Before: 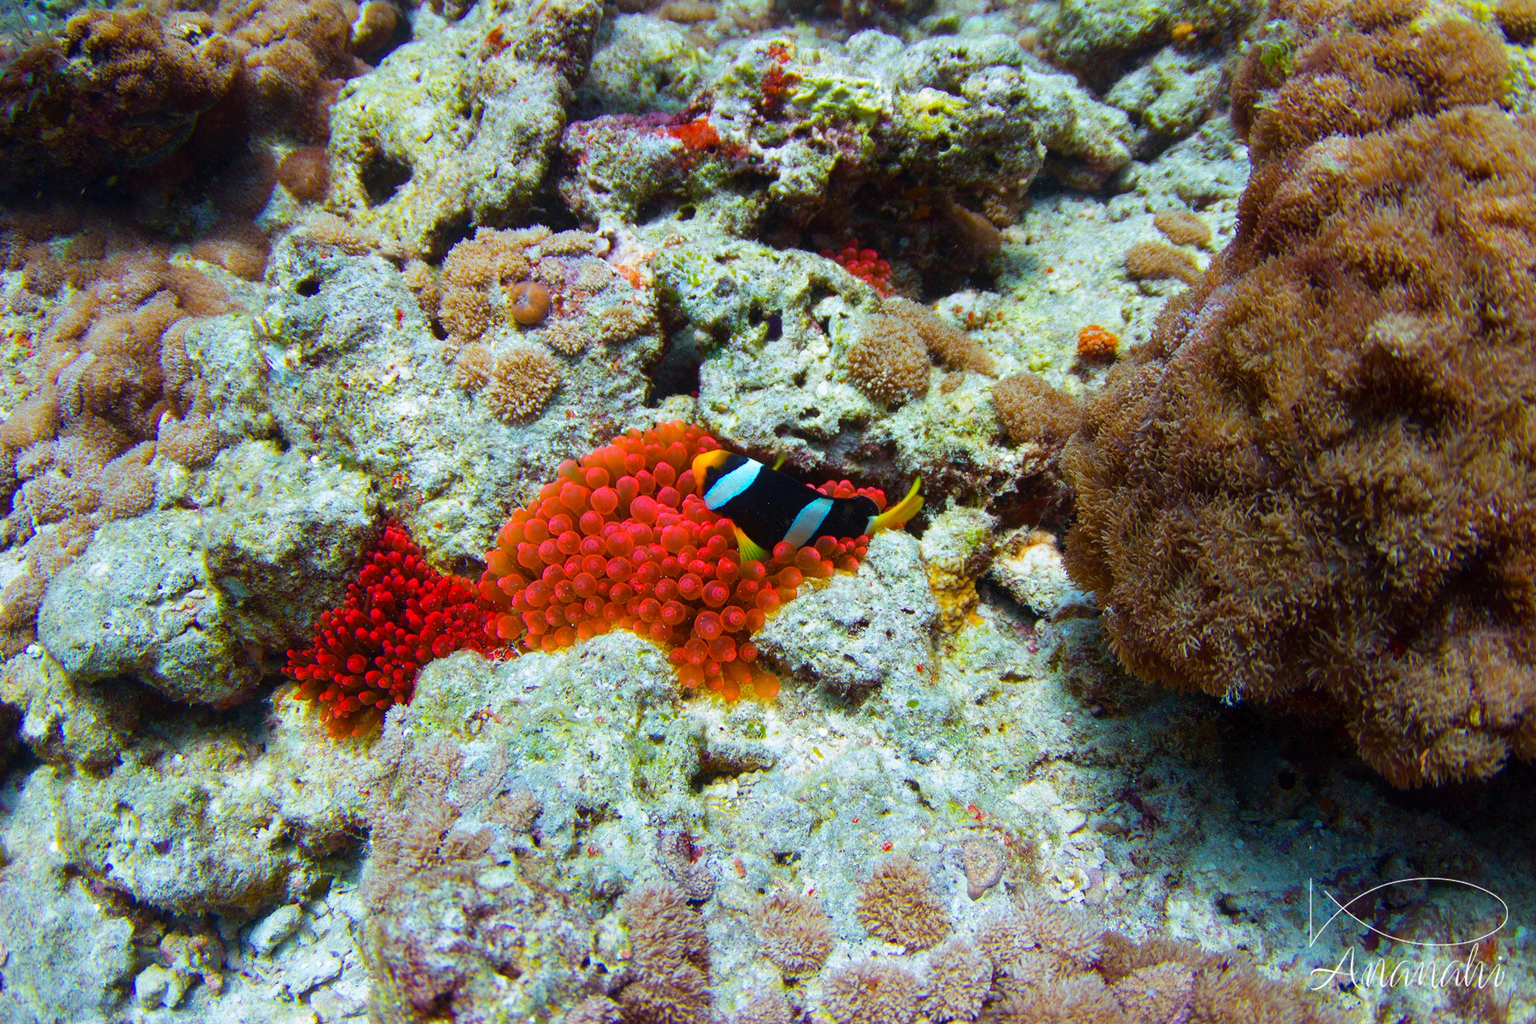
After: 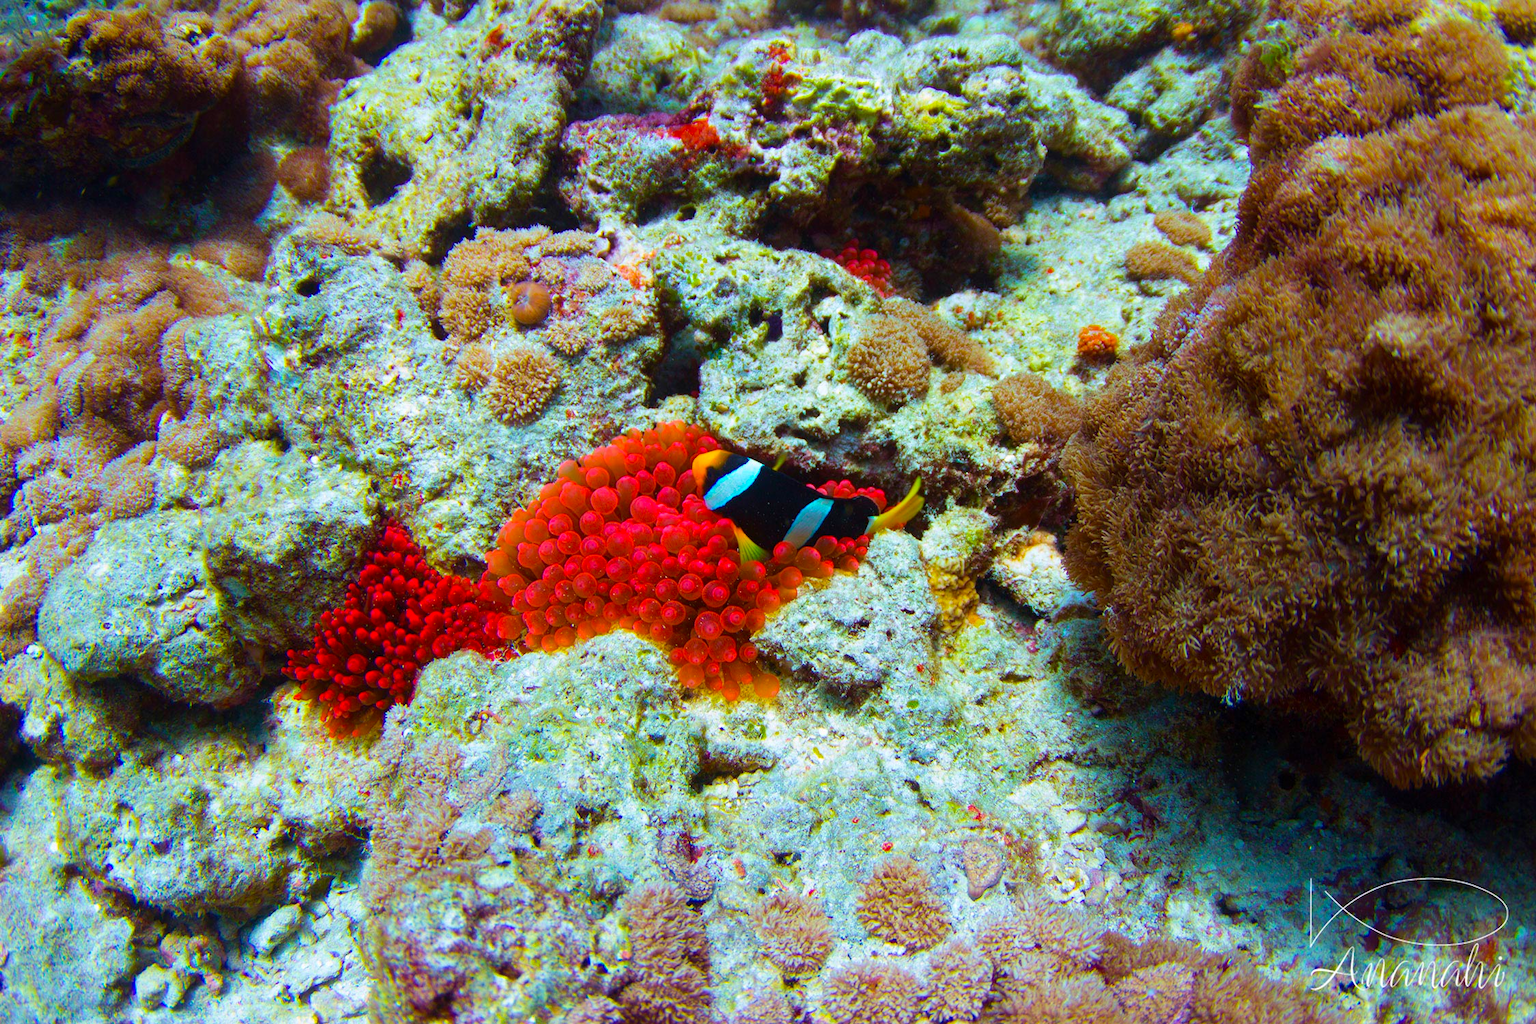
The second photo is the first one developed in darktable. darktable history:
velvia: on, module defaults
contrast brightness saturation: contrast 0.04, saturation 0.16
